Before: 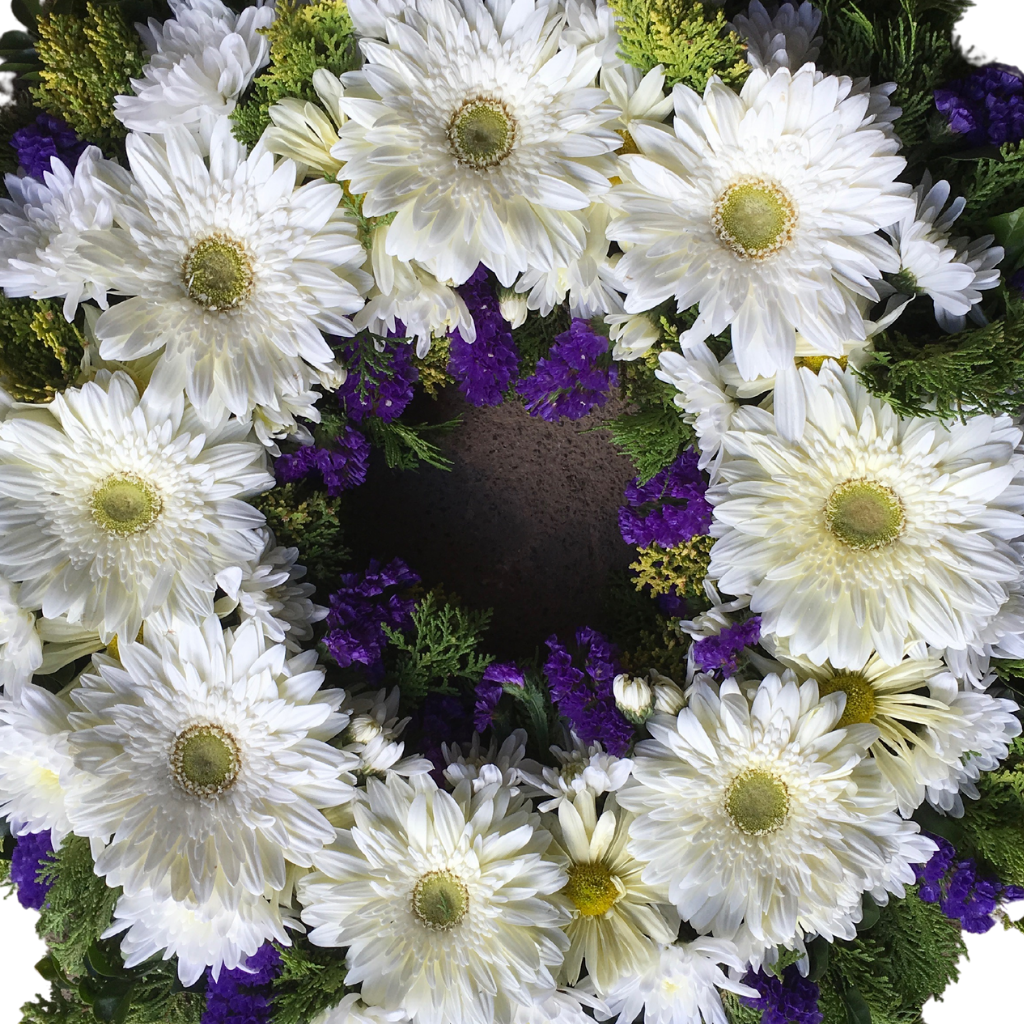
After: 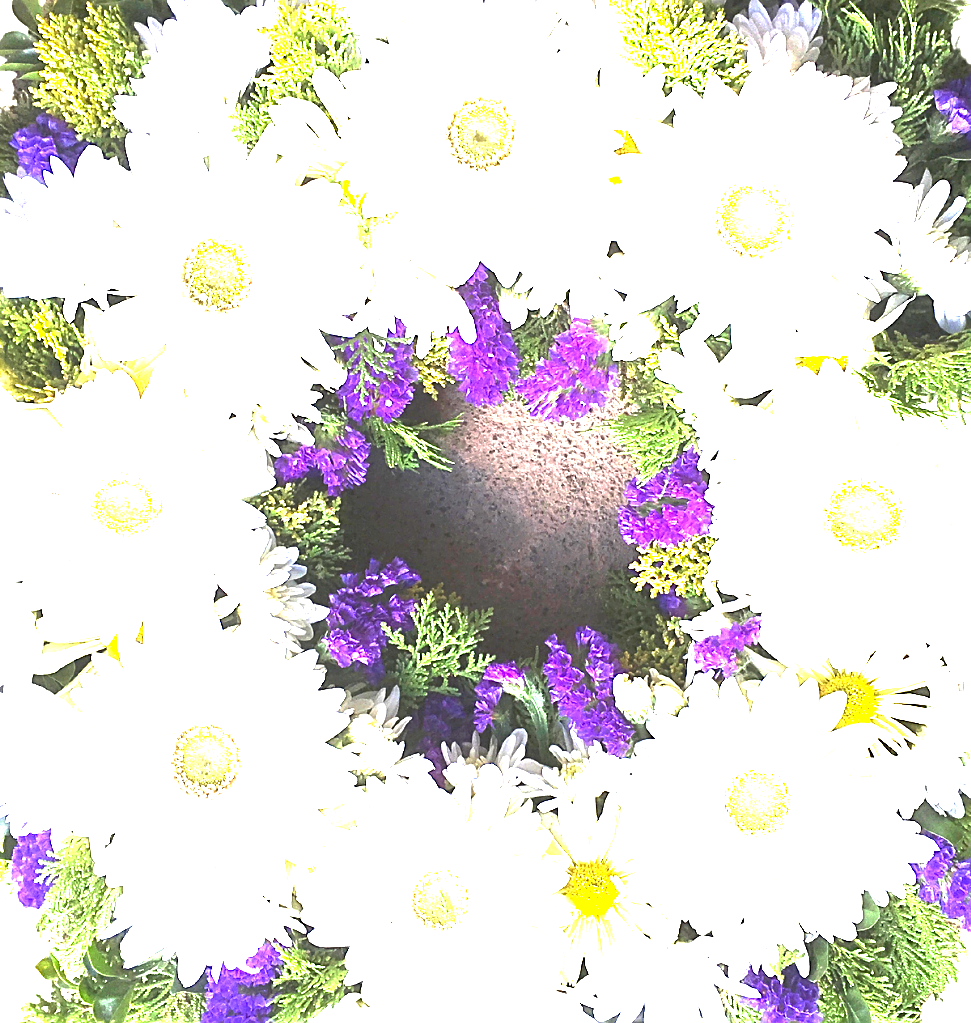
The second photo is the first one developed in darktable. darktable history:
crop and rotate: left 0%, right 5.109%
base curve: curves: ch0 [(0, 0) (0.74, 0.67) (1, 1)], preserve colors none
sharpen: on, module defaults
exposure: black level correction 0, exposure 4.015 EV, compensate highlight preservation false
